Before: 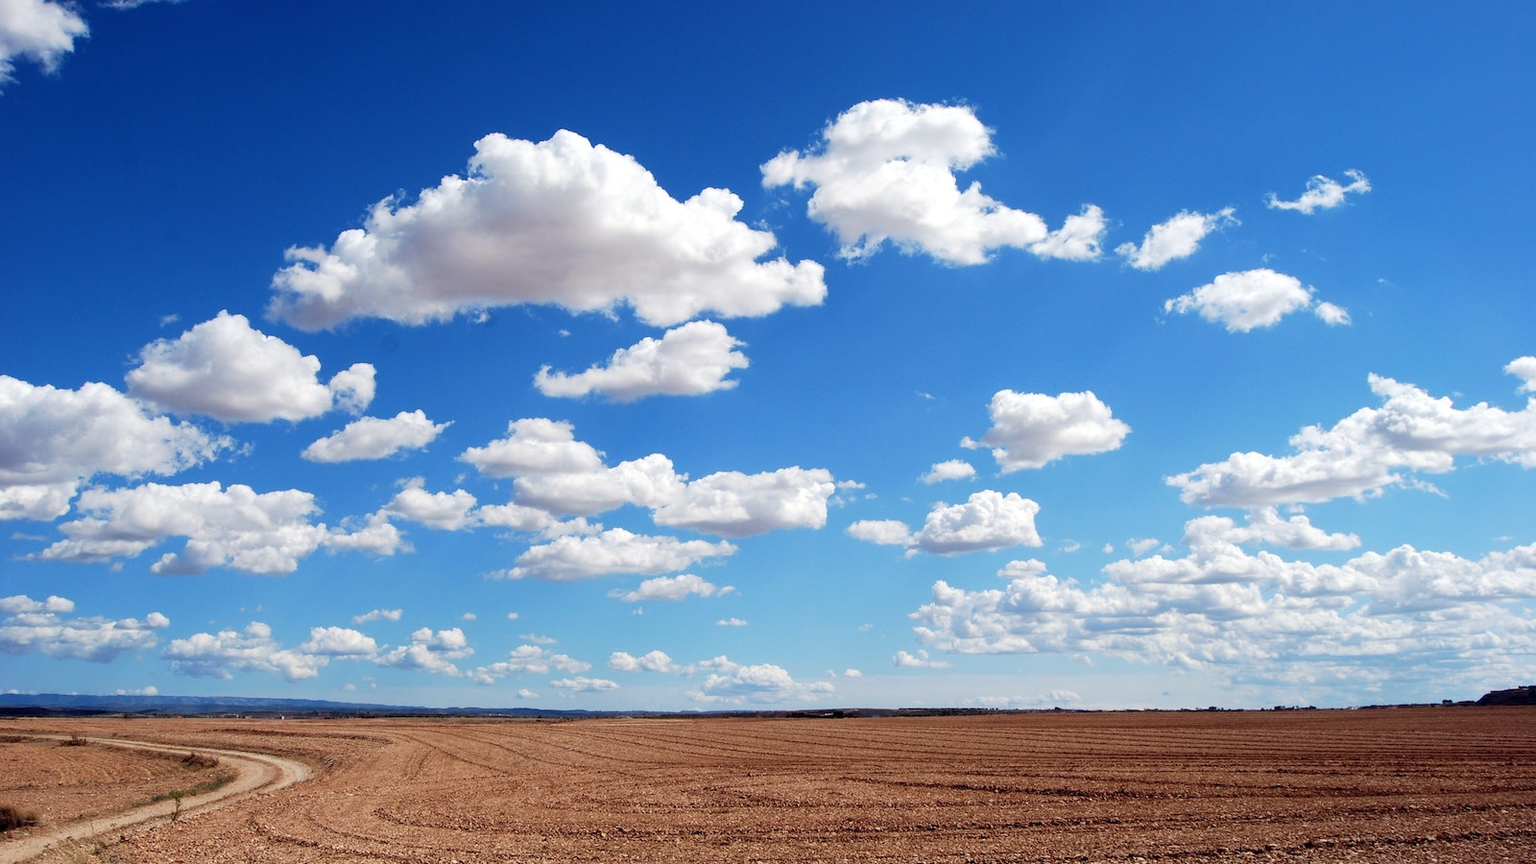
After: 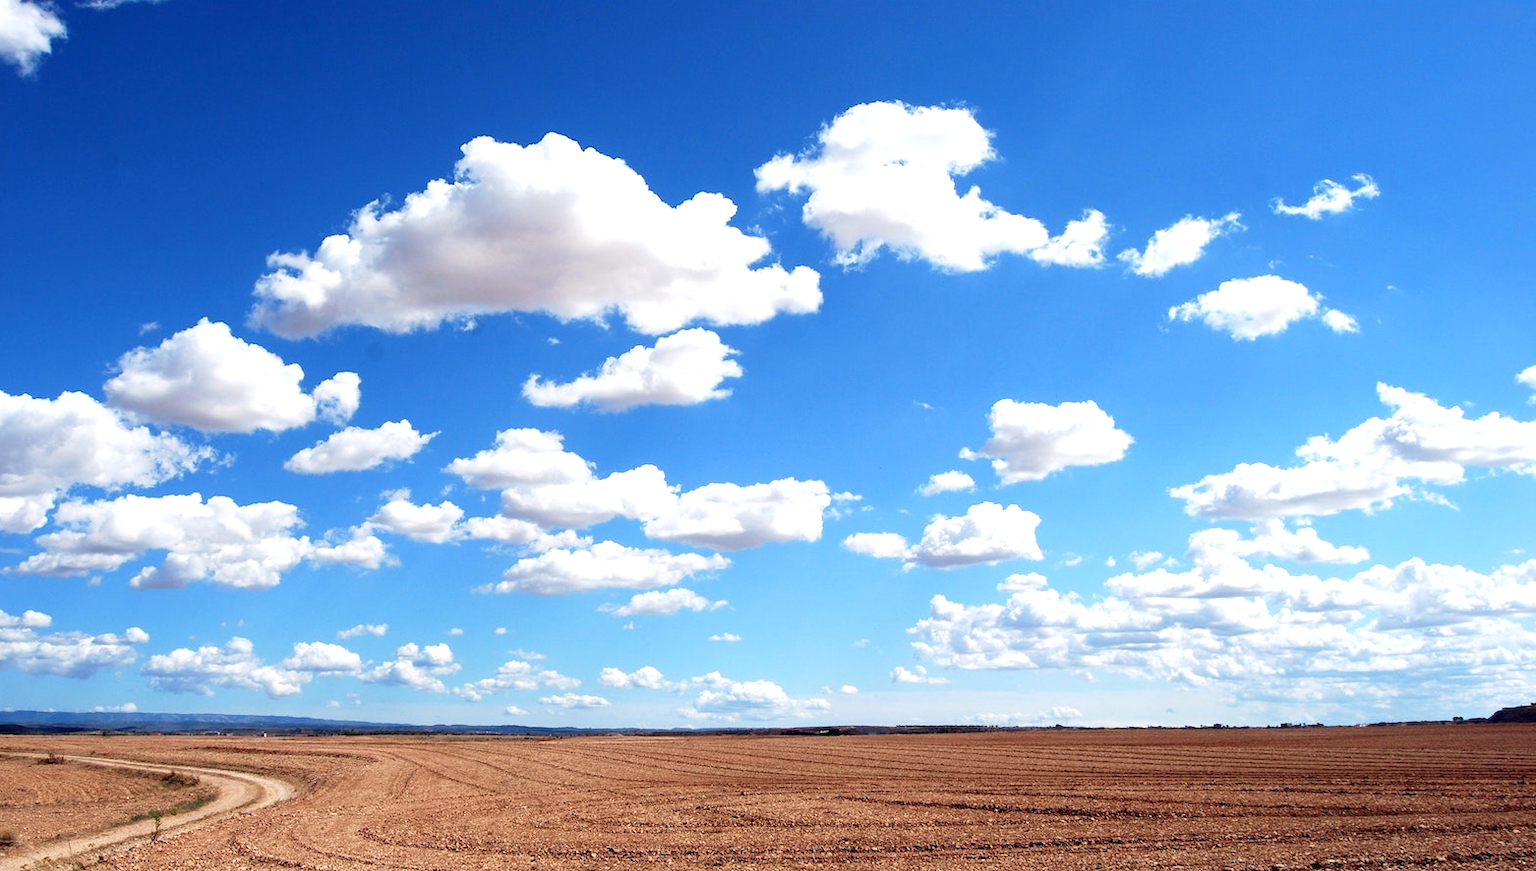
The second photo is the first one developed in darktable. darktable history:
crop and rotate: left 1.589%, right 0.731%, bottom 1.51%
exposure: black level correction 0, exposure 0.498 EV, compensate exposure bias true, compensate highlight preservation false
